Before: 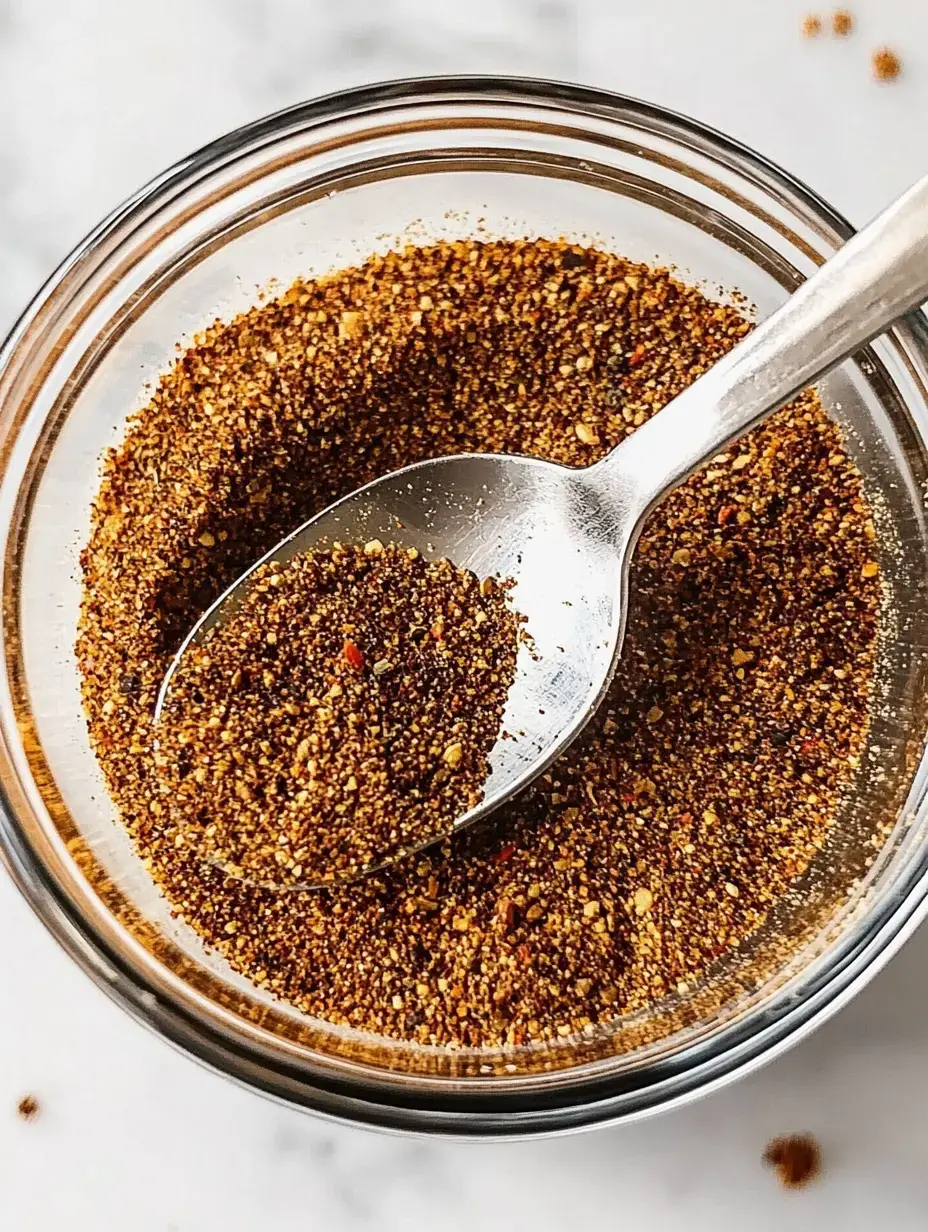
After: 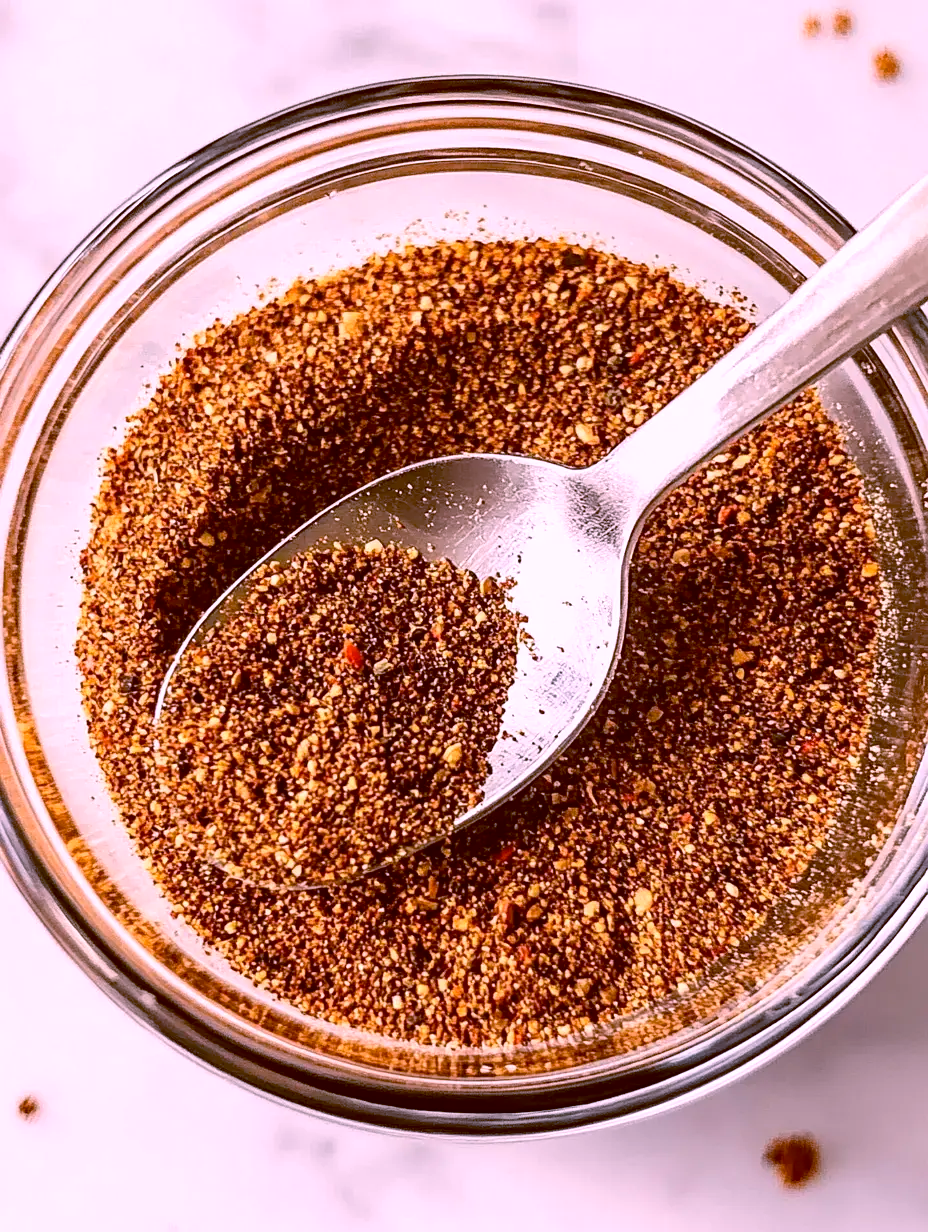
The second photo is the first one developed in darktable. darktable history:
white balance: red 1.188, blue 1.11
color balance: lift [1, 1.015, 1.004, 0.985], gamma [1, 0.958, 0.971, 1.042], gain [1, 0.956, 0.977, 1.044]
